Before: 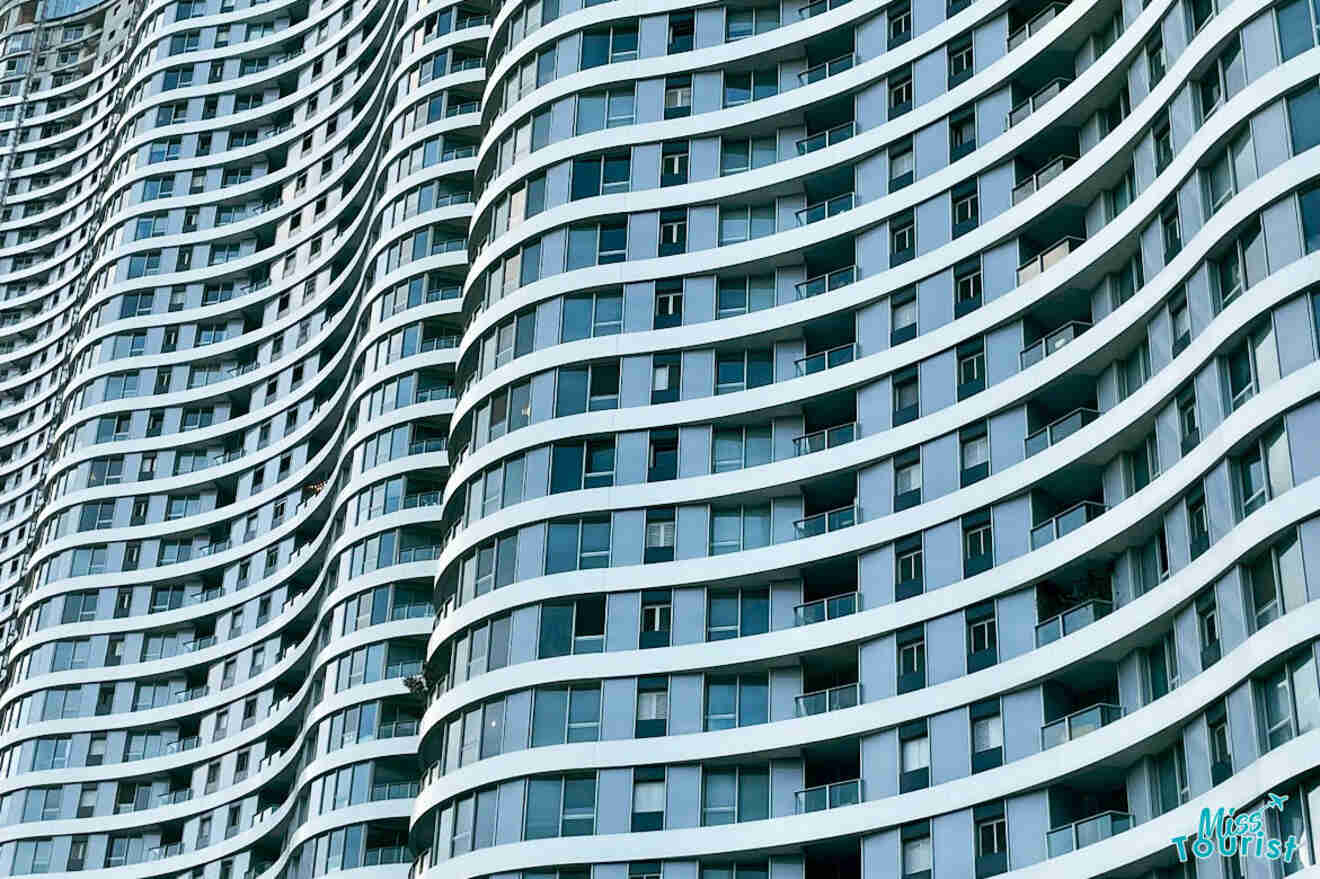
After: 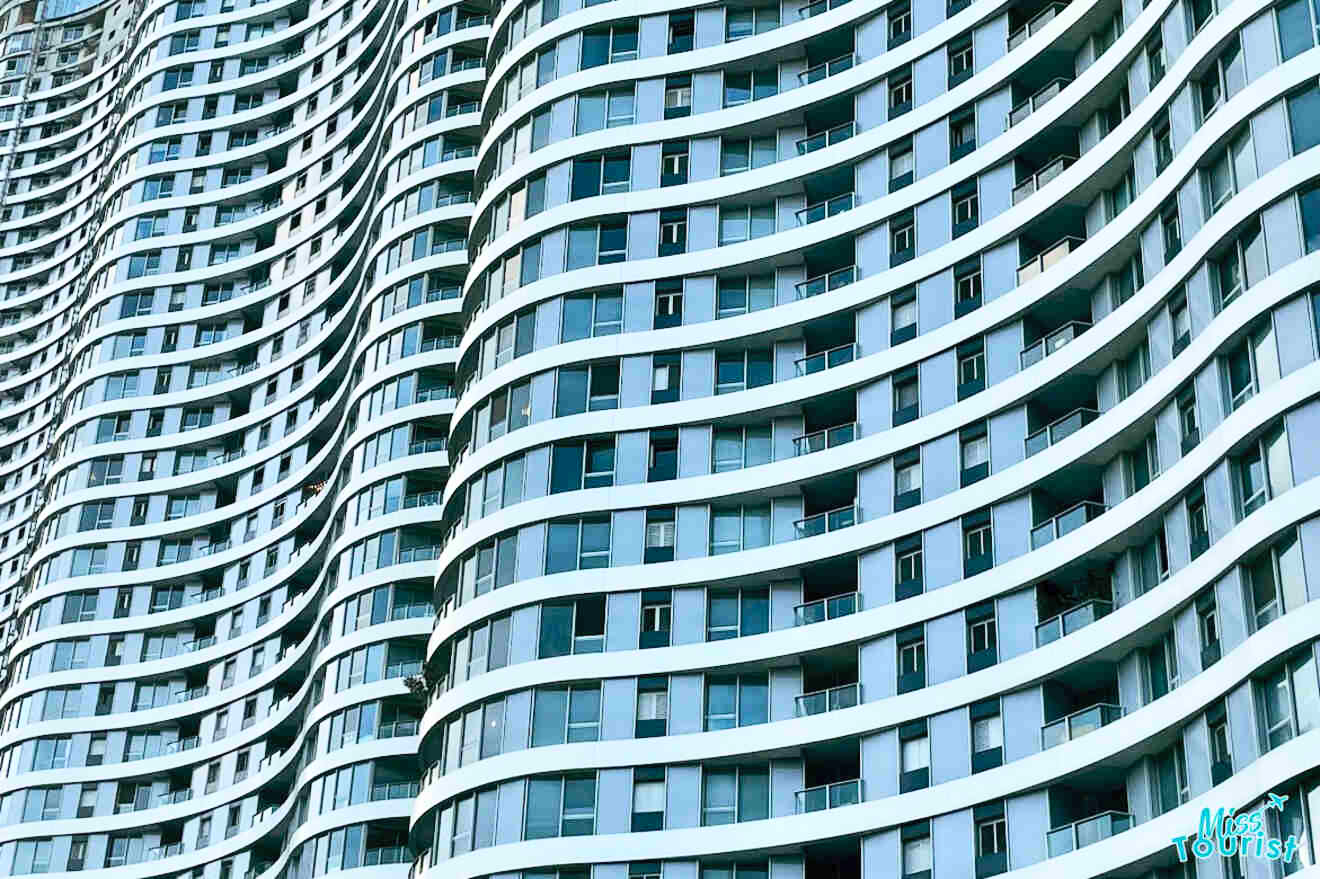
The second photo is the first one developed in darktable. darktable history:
white balance: emerald 1
contrast brightness saturation: contrast 0.2, brightness 0.15, saturation 0.14
